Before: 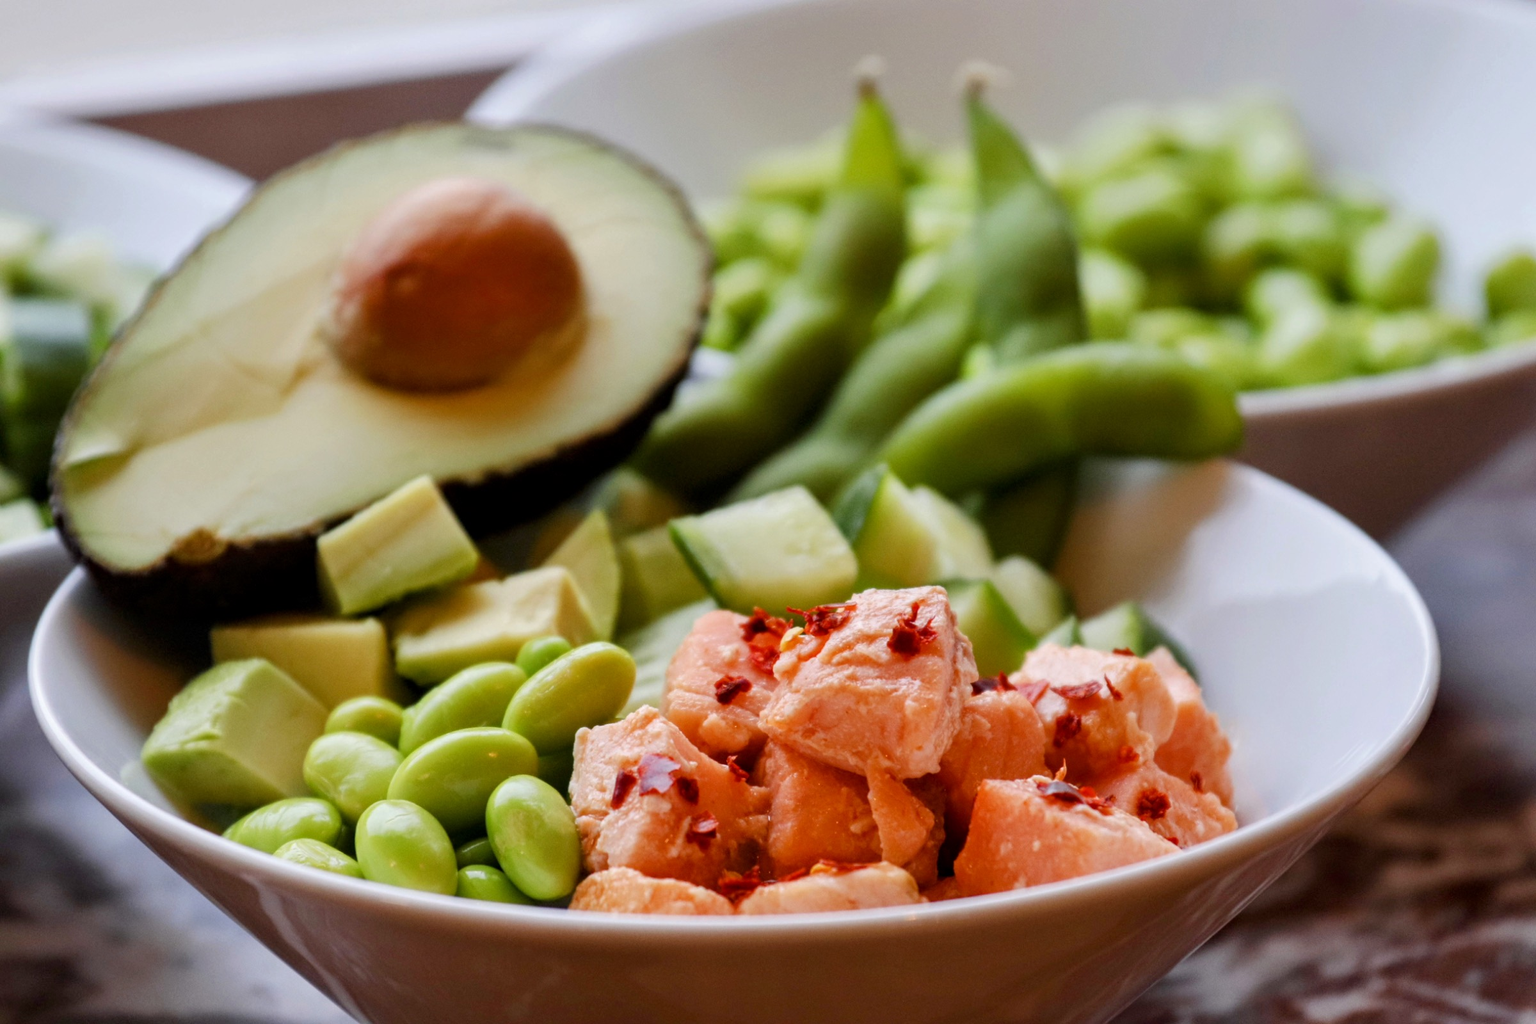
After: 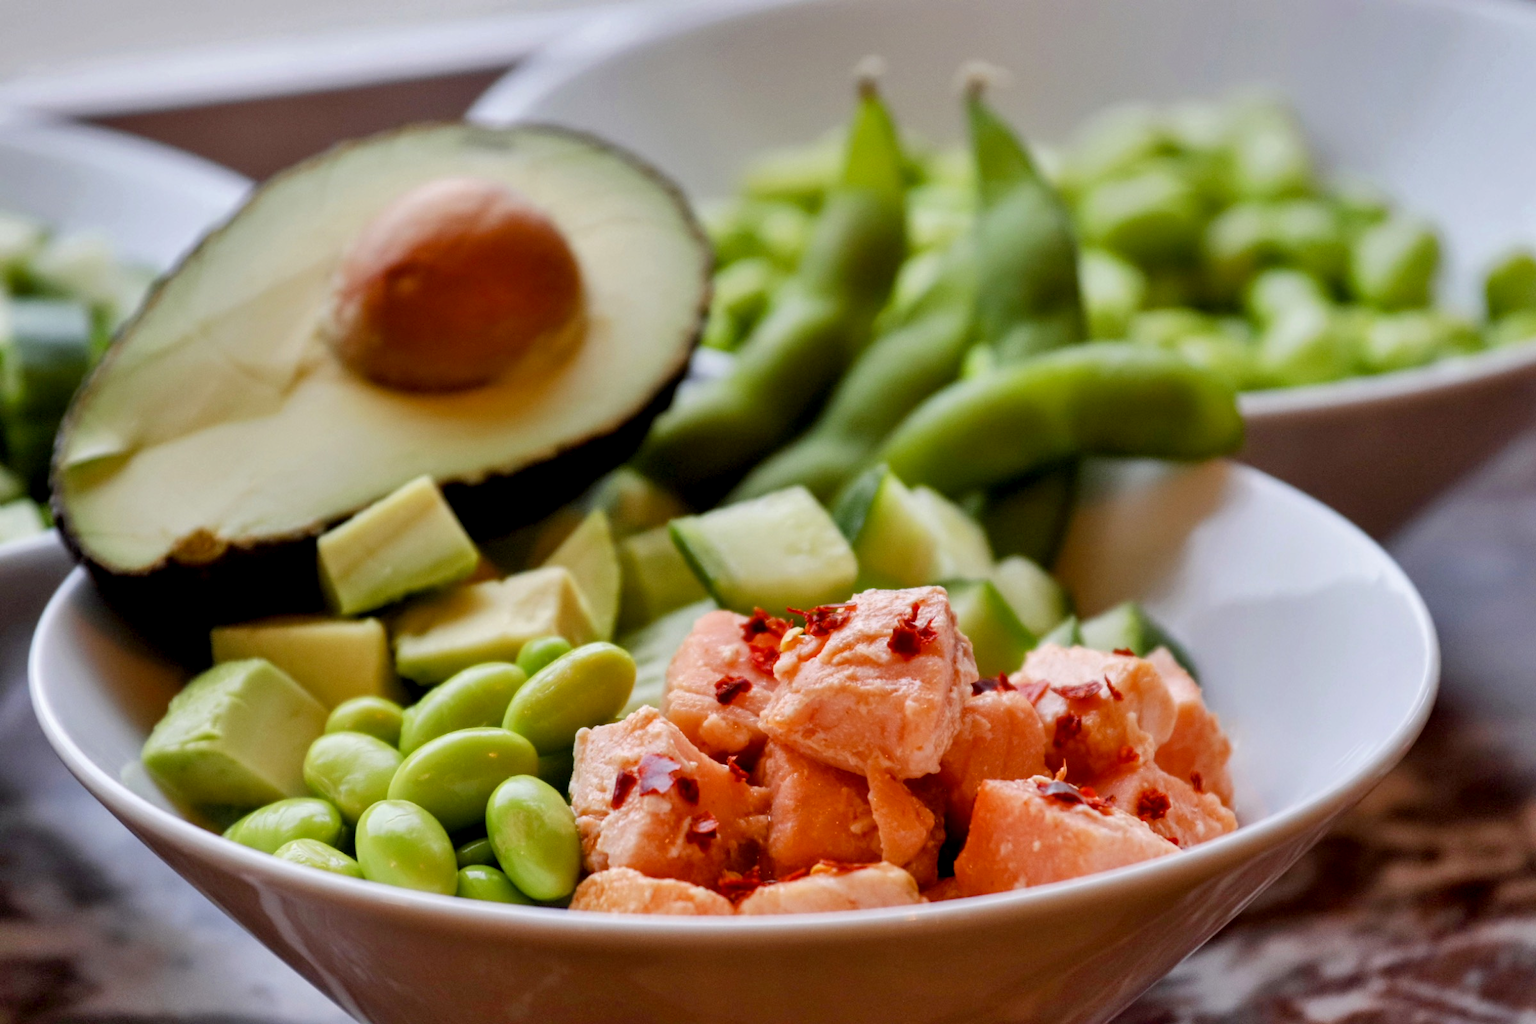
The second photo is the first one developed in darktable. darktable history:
exposure: black level correction 0.004, exposure 0.016 EV, compensate exposure bias true, compensate highlight preservation false
shadows and highlights: soften with gaussian
